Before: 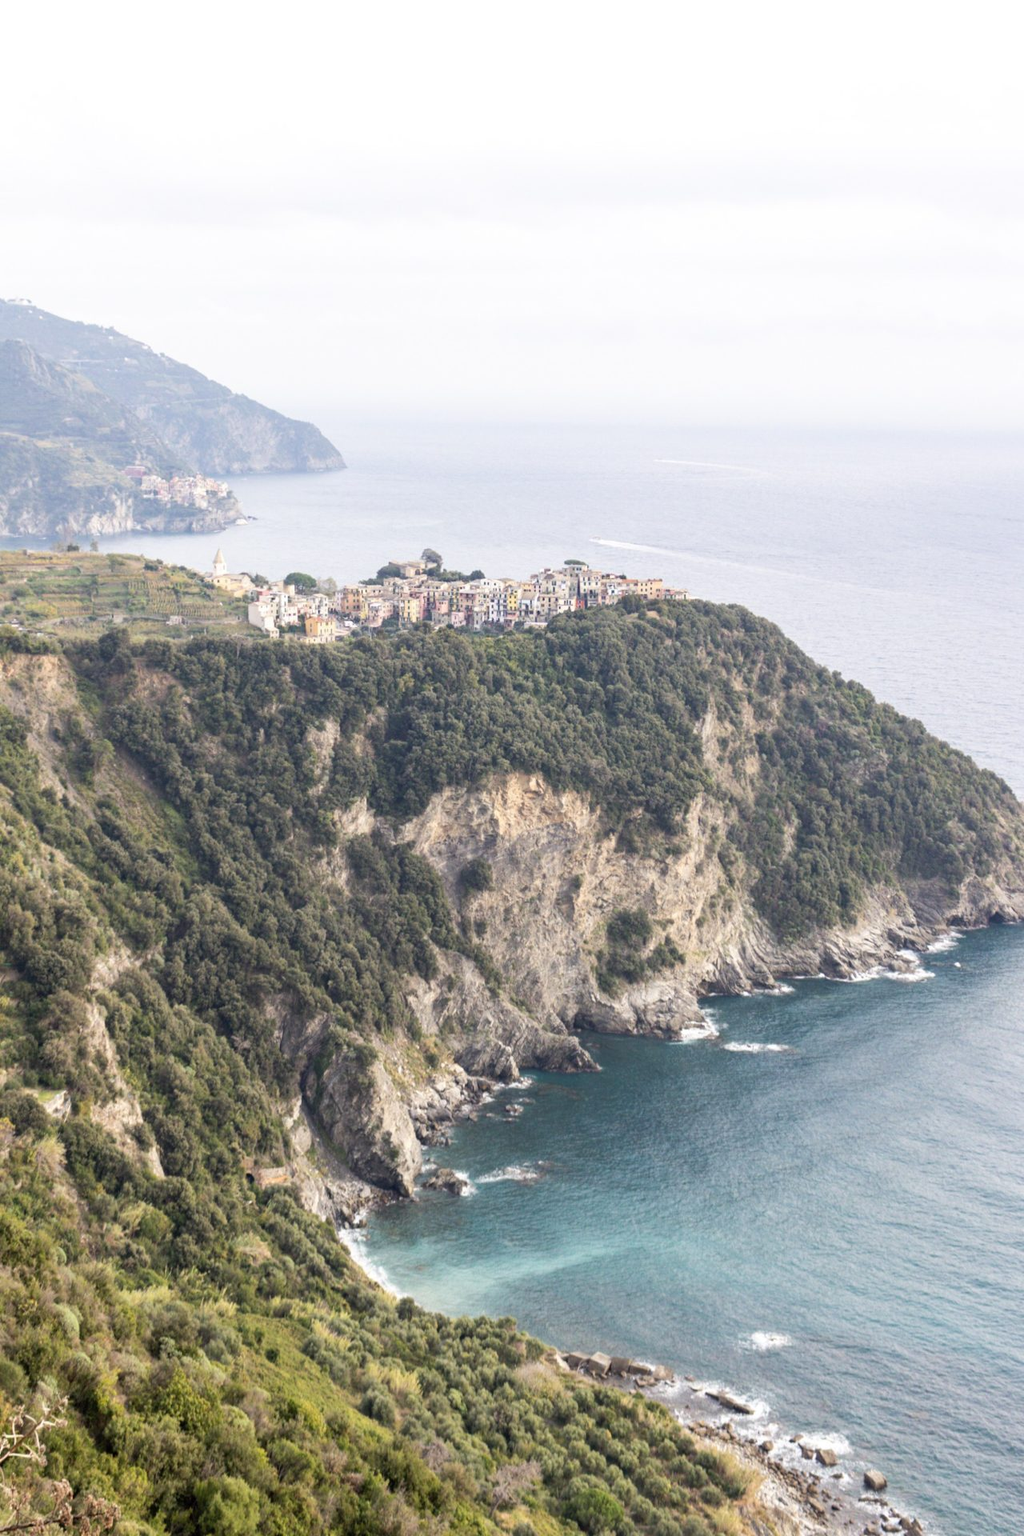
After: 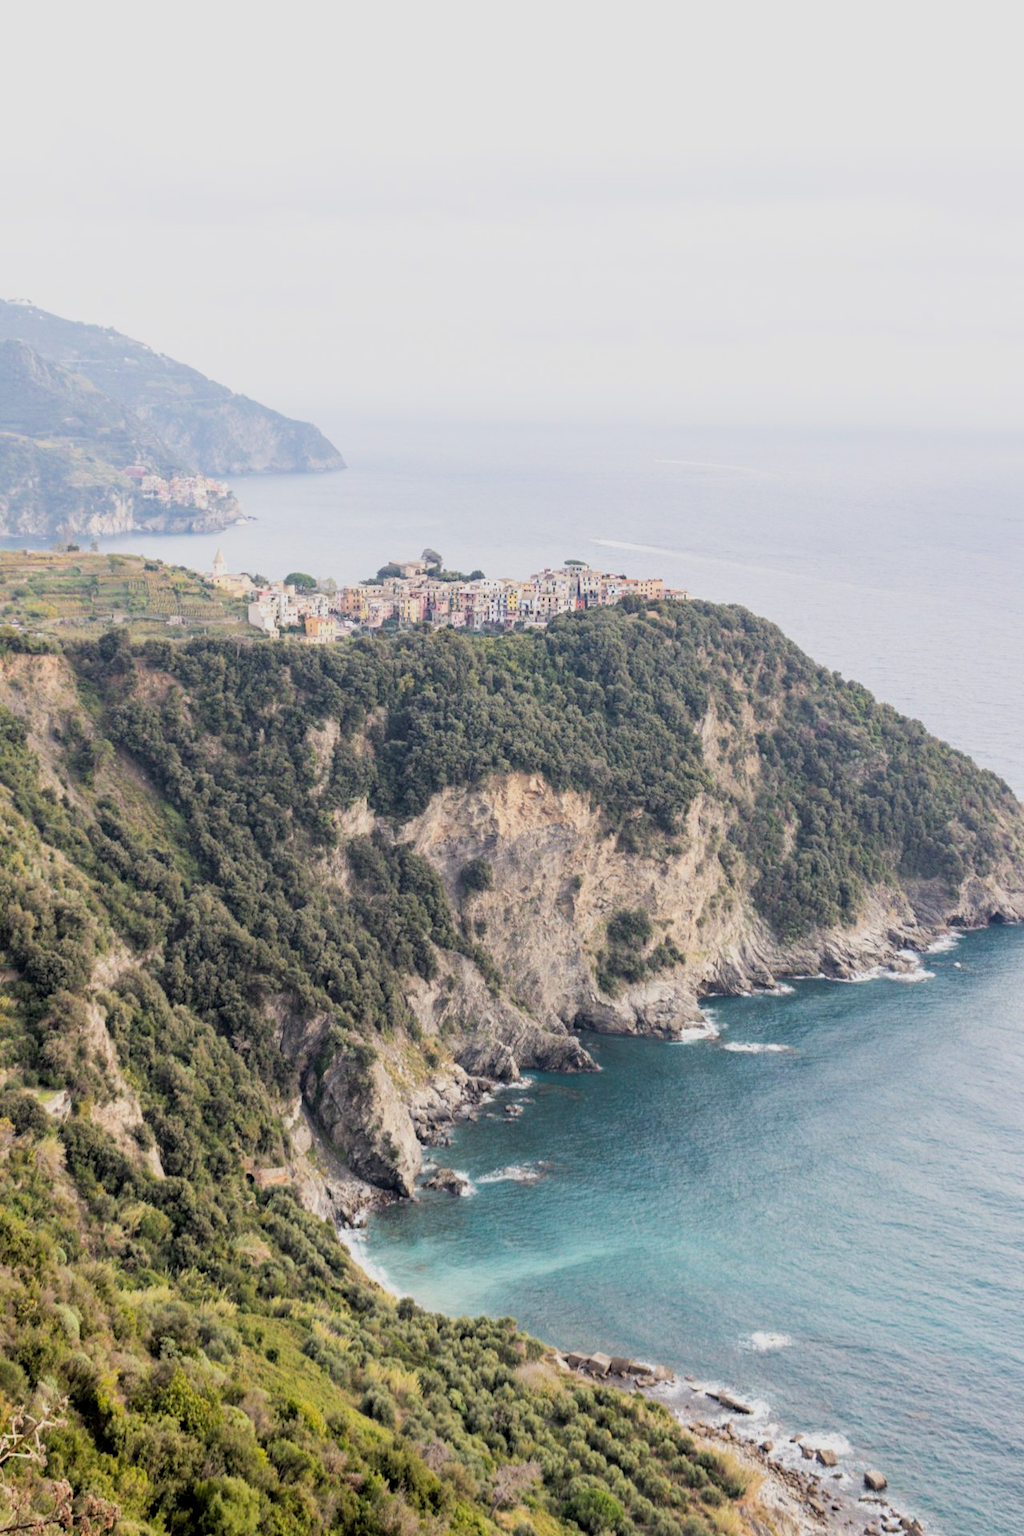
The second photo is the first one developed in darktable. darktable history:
filmic rgb: black relative exposure -7.77 EV, white relative exposure 4.38 EV, target black luminance 0%, hardness 3.75, latitude 50.71%, contrast 1.077, highlights saturation mix 9.61%, shadows ↔ highlights balance -0.213%
